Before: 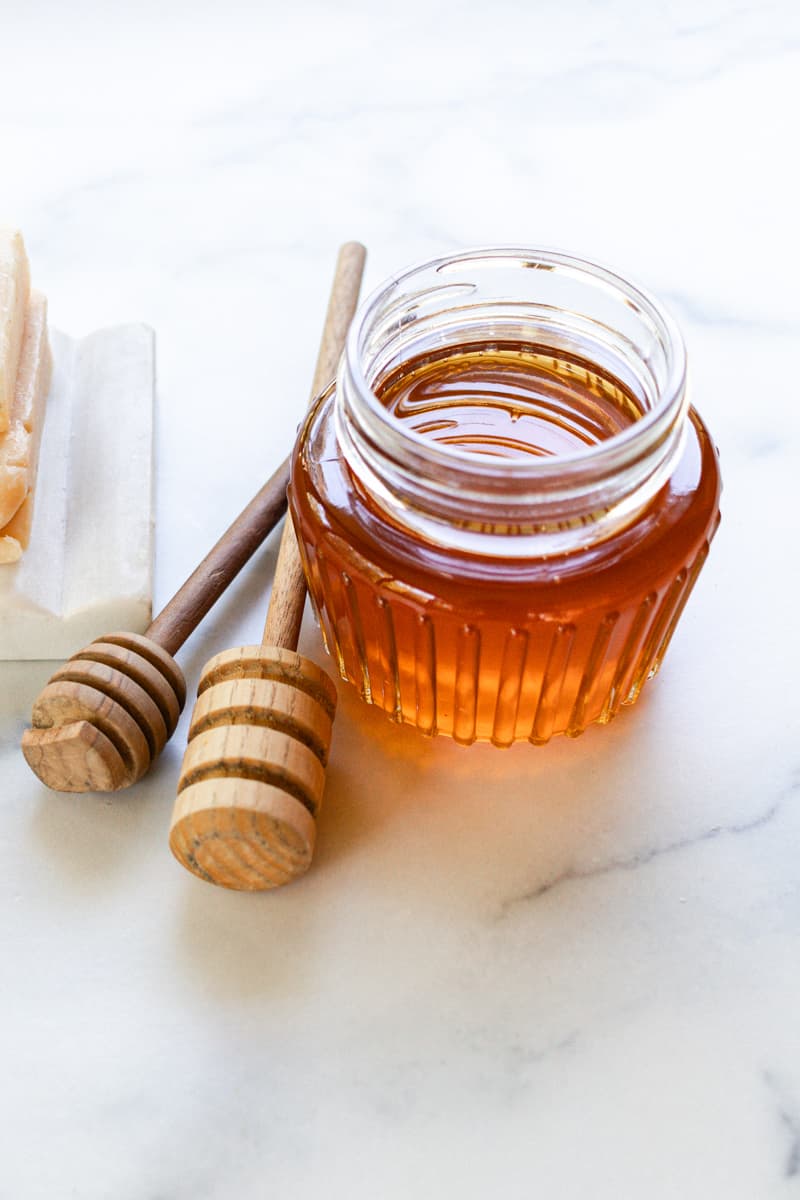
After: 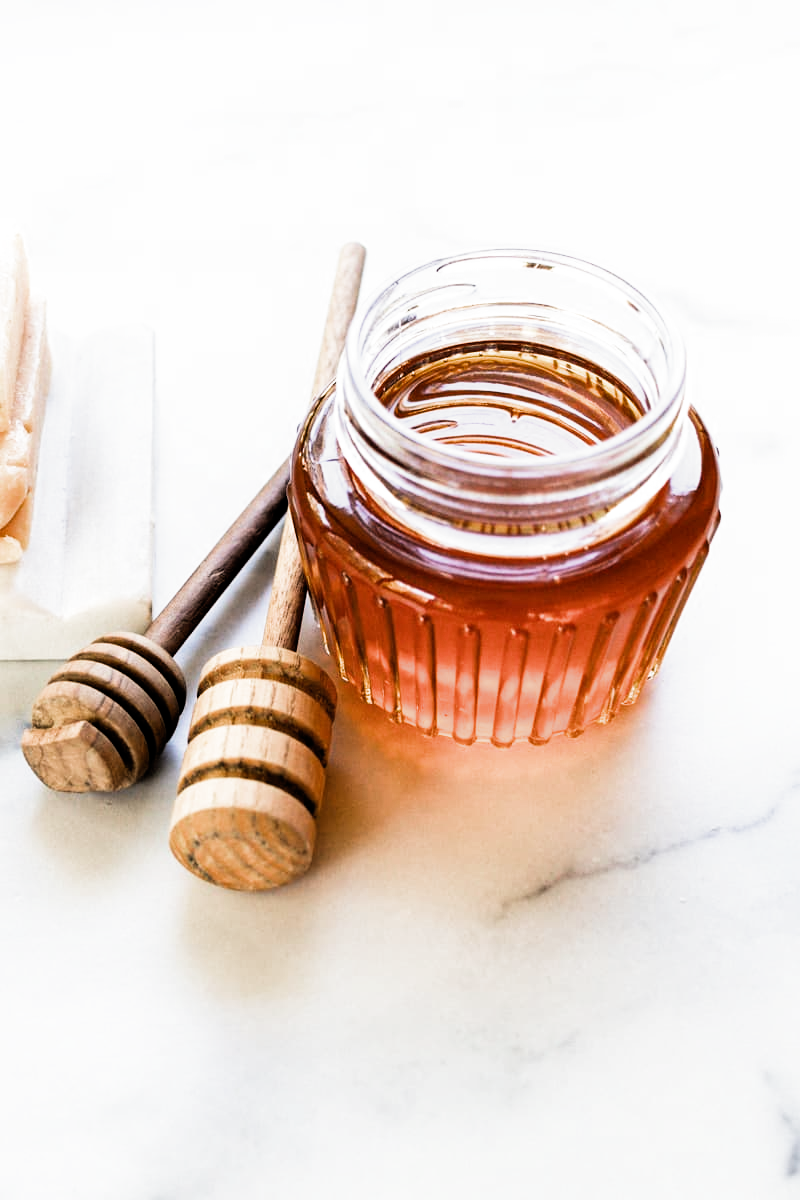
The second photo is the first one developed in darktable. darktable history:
shadows and highlights: shadows 3.73, highlights -17.3, soften with gaussian
filmic rgb: black relative exposure -3.77 EV, white relative exposure 2.41 EV, dynamic range scaling -49.64%, hardness 3.44, latitude 30.26%, contrast 1.785, add noise in highlights 0.001, color science v3 (2019), use custom middle-gray values true, contrast in highlights soft
